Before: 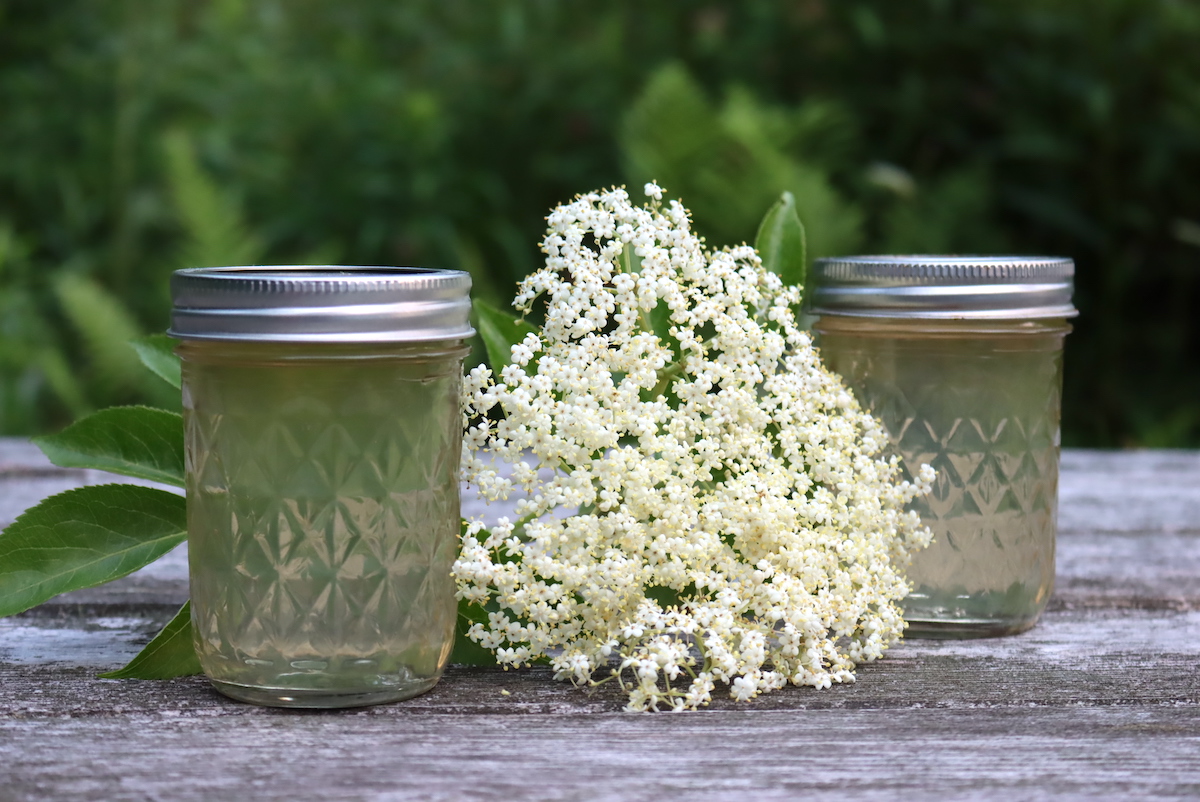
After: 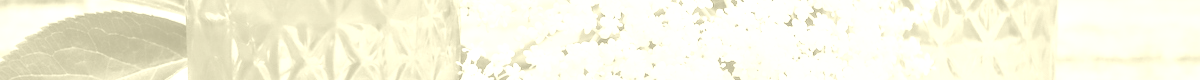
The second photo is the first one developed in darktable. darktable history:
local contrast: detail 150%
color zones: curves: ch0 [(0, 0.65) (0.096, 0.644) (0.221, 0.539) (0.429, 0.5) (0.571, 0.5) (0.714, 0.5) (0.857, 0.5) (1, 0.65)]; ch1 [(0, 0.5) (0.143, 0.5) (0.257, -0.002) (0.429, 0.04) (0.571, -0.001) (0.714, -0.015) (0.857, 0.024) (1, 0.5)]
levels: black 3.83%, white 90.64%, levels [0.044, 0.416, 0.908]
colorize: hue 43.2°, saturation 40%, version 1
crop and rotate: top 59.084%, bottom 30.916%
base curve: curves: ch0 [(0, 0) (0.688, 0.865) (1, 1)], preserve colors none
color calibration: illuminant custom, x 0.368, y 0.373, temperature 4330.32 K
tone curve: curves: ch0 [(0, 0) (0.003, 0.203) (0.011, 0.203) (0.025, 0.21) (0.044, 0.22) (0.069, 0.231) (0.1, 0.243) (0.136, 0.255) (0.177, 0.277) (0.224, 0.305) (0.277, 0.346) (0.335, 0.412) (0.399, 0.492) (0.468, 0.571) (0.543, 0.658) (0.623, 0.75) (0.709, 0.837) (0.801, 0.905) (0.898, 0.955) (1, 1)], preserve colors none
